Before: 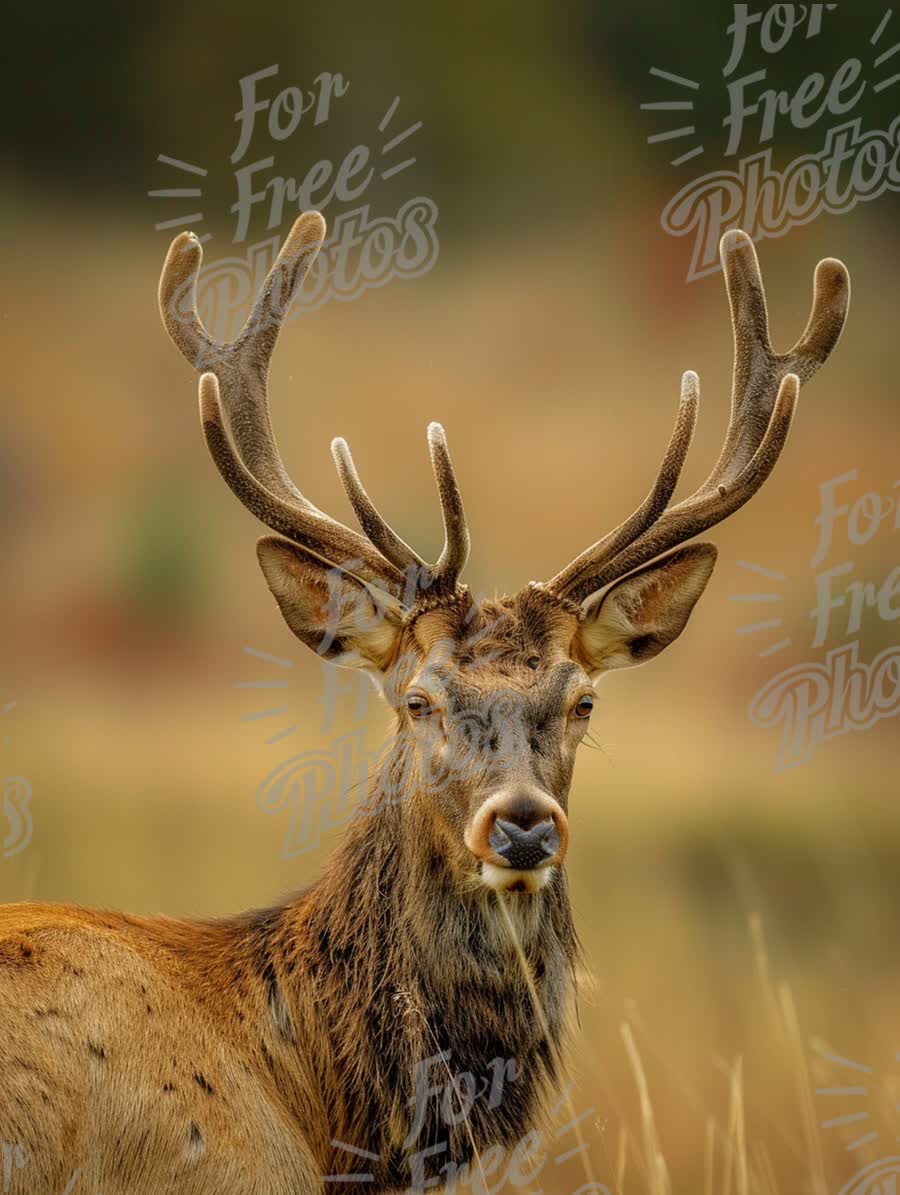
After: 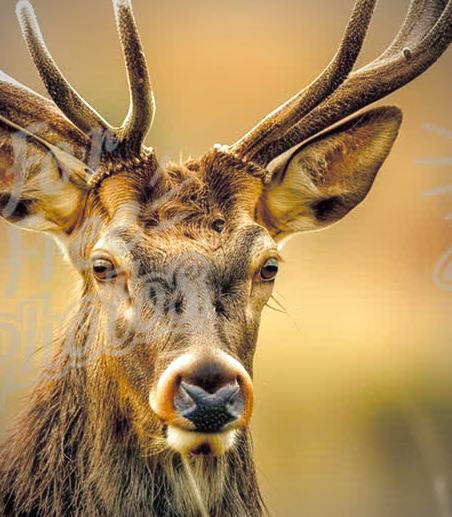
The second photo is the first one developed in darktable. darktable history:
color balance: contrast -0.5%
split-toning: shadows › hue 216°, shadows › saturation 1, highlights › hue 57.6°, balance -33.4
crop: left 35.03%, top 36.625%, right 14.663%, bottom 20.057%
vignetting: on, module defaults
exposure: exposure 0.3 EV, compensate highlight preservation false
color balance rgb: perceptual saturation grading › global saturation 25%, perceptual saturation grading › highlights -50%, perceptual saturation grading › shadows 30%, perceptual brilliance grading › global brilliance 12%, global vibrance 20%
